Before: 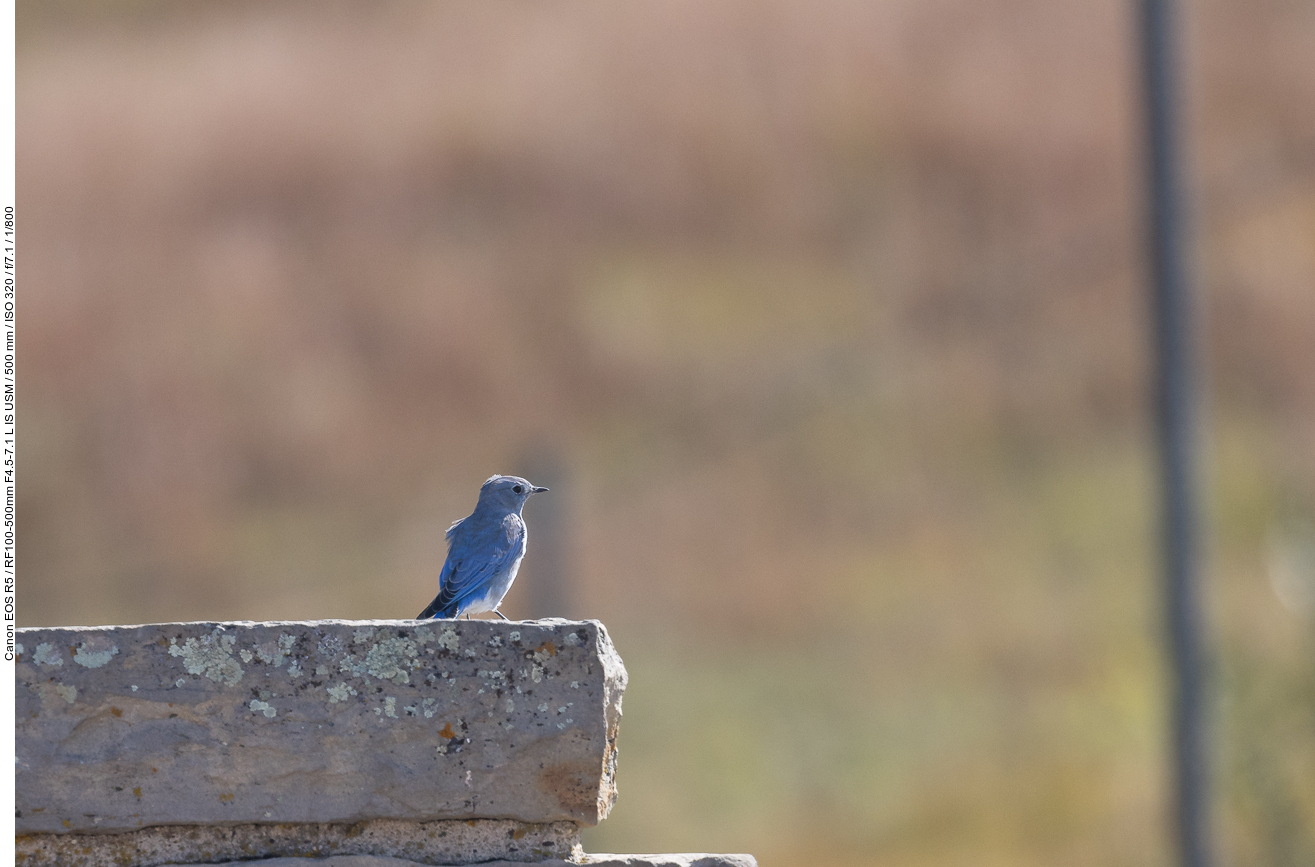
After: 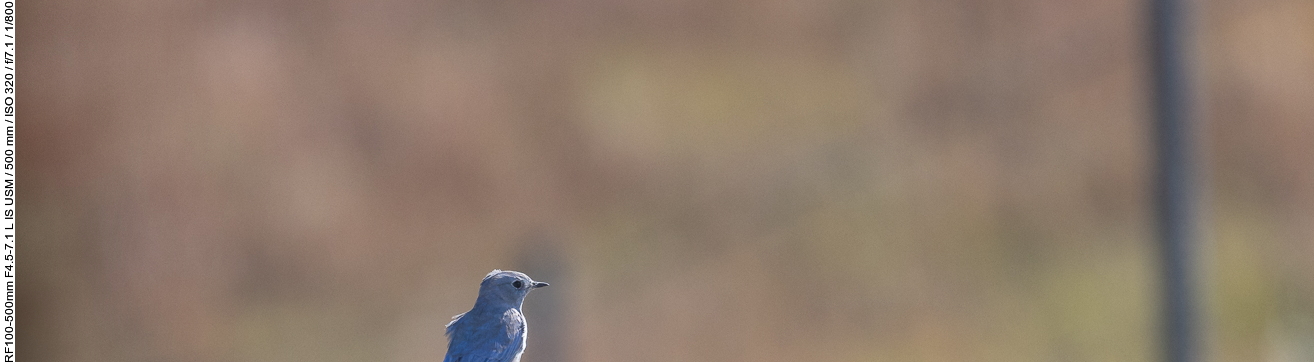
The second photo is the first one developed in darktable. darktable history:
shadows and highlights: radius 118.69, shadows 42.21, highlights -61.56, soften with gaussian
rgb levels: preserve colors max RGB
crop and rotate: top 23.84%, bottom 34.294%
